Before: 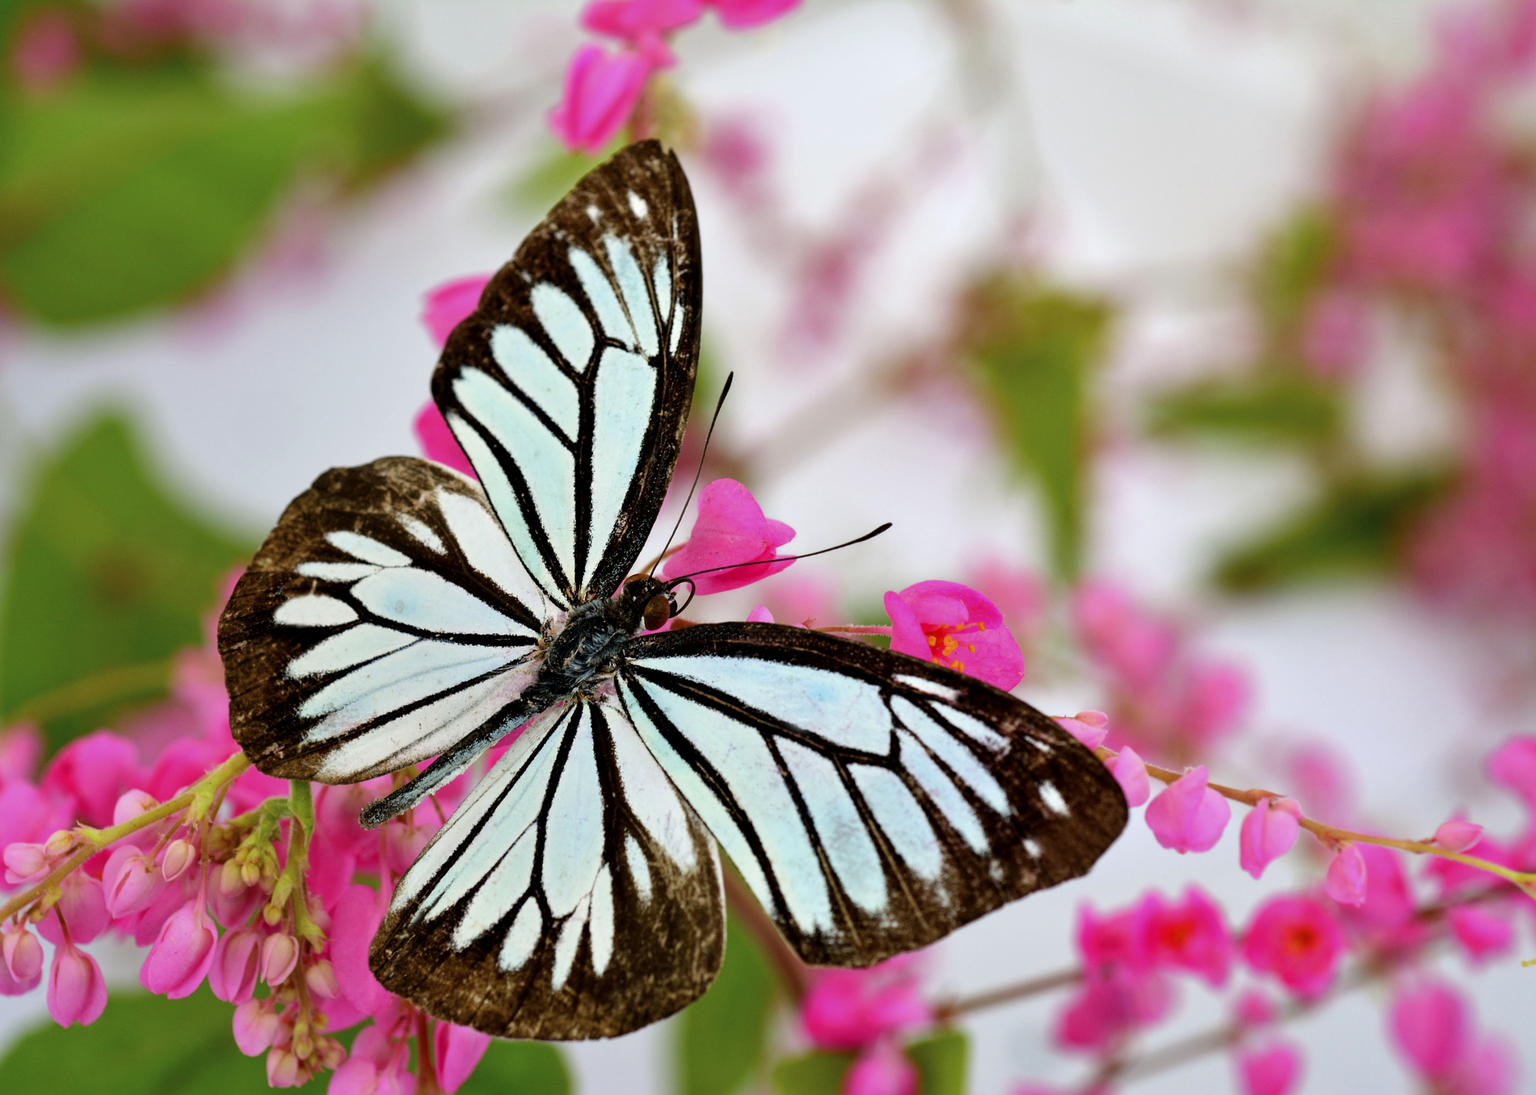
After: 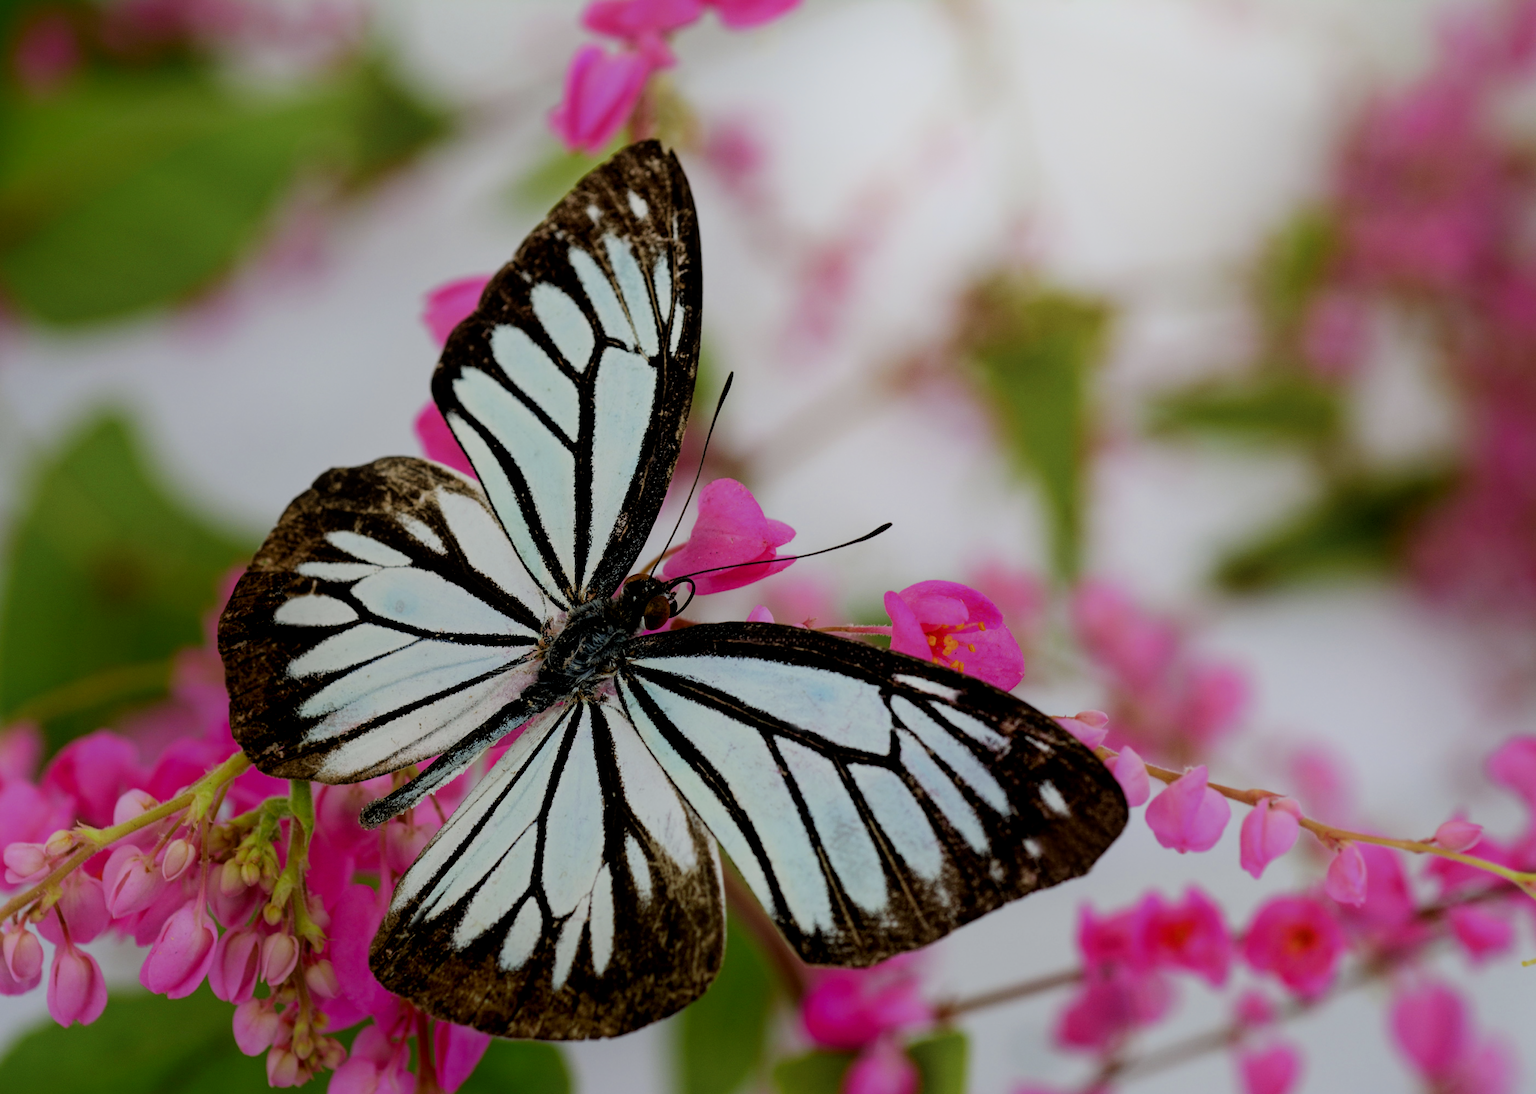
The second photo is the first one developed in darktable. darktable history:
shadows and highlights: shadows -89.84, highlights 88.73, soften with gaussian
exposure: exposure -0.485 EV, compensate highlight preservation false
filmic rgb: black relative exposure -7.65 EV, white relative exposure 4.56 EV, hardness 3.61
local contrast: highlights 102%, shadows 97%, detail 119%, midtone range 0.2
